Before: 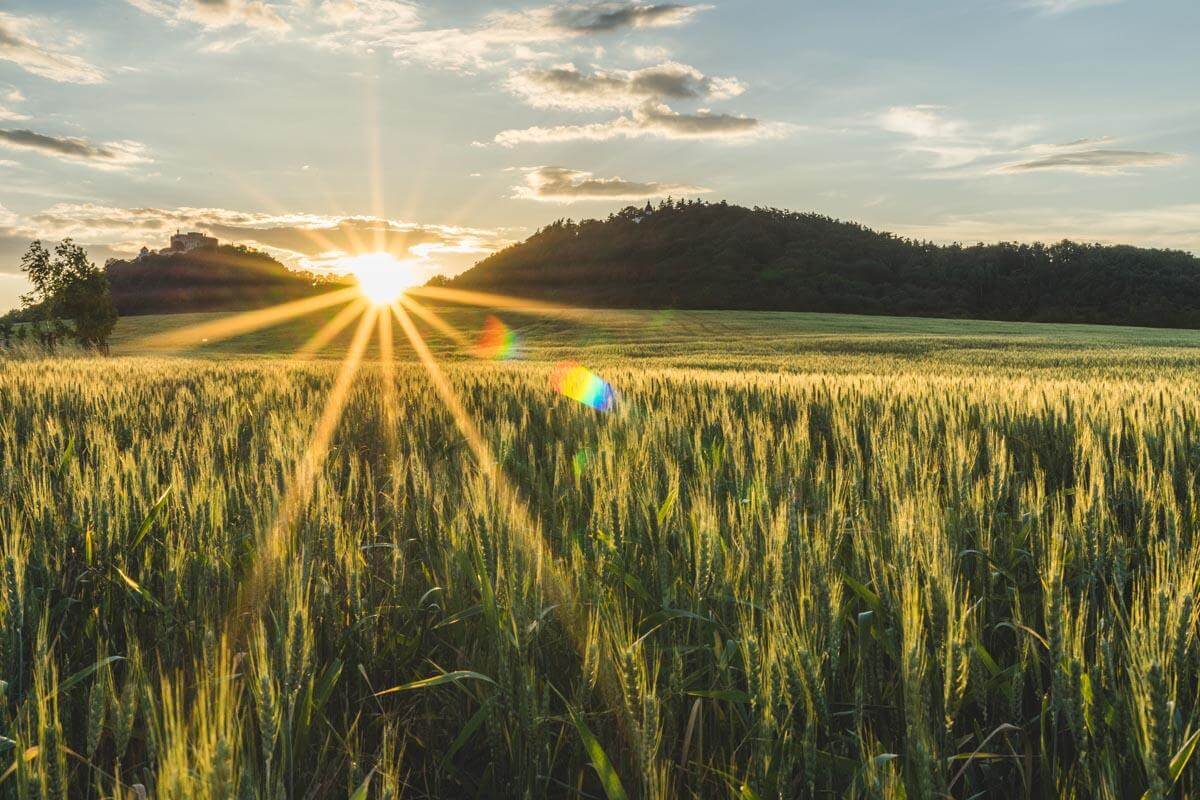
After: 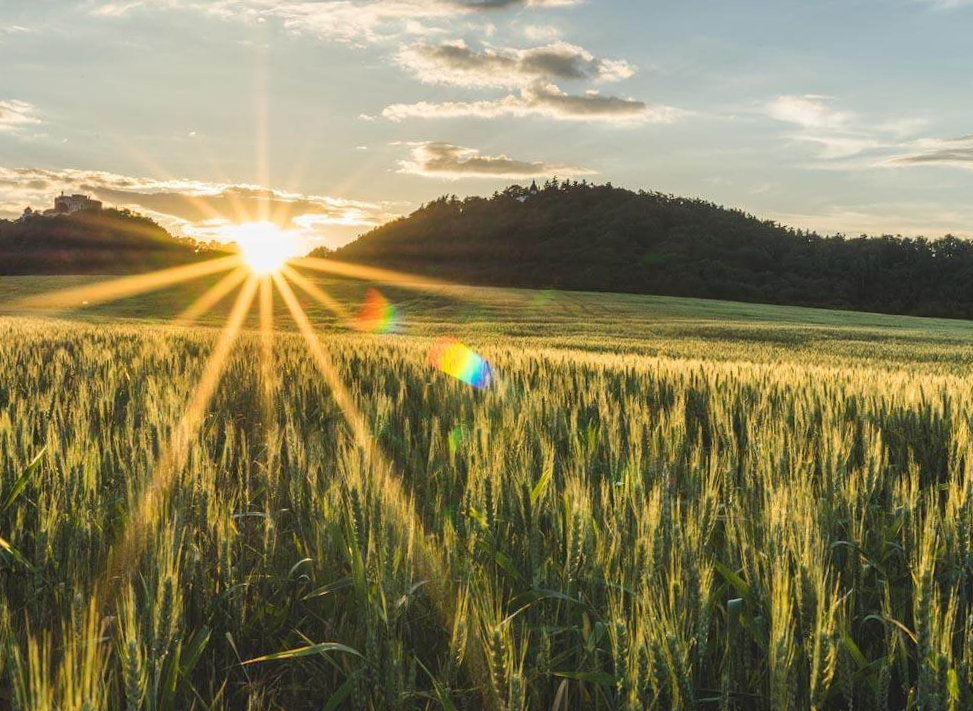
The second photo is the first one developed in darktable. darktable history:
crop: left 11.225%, top 5.381%, right 9.565%, bottom 10.314%
rotate and perspective: rotation 2.17°, automatic cropping off
